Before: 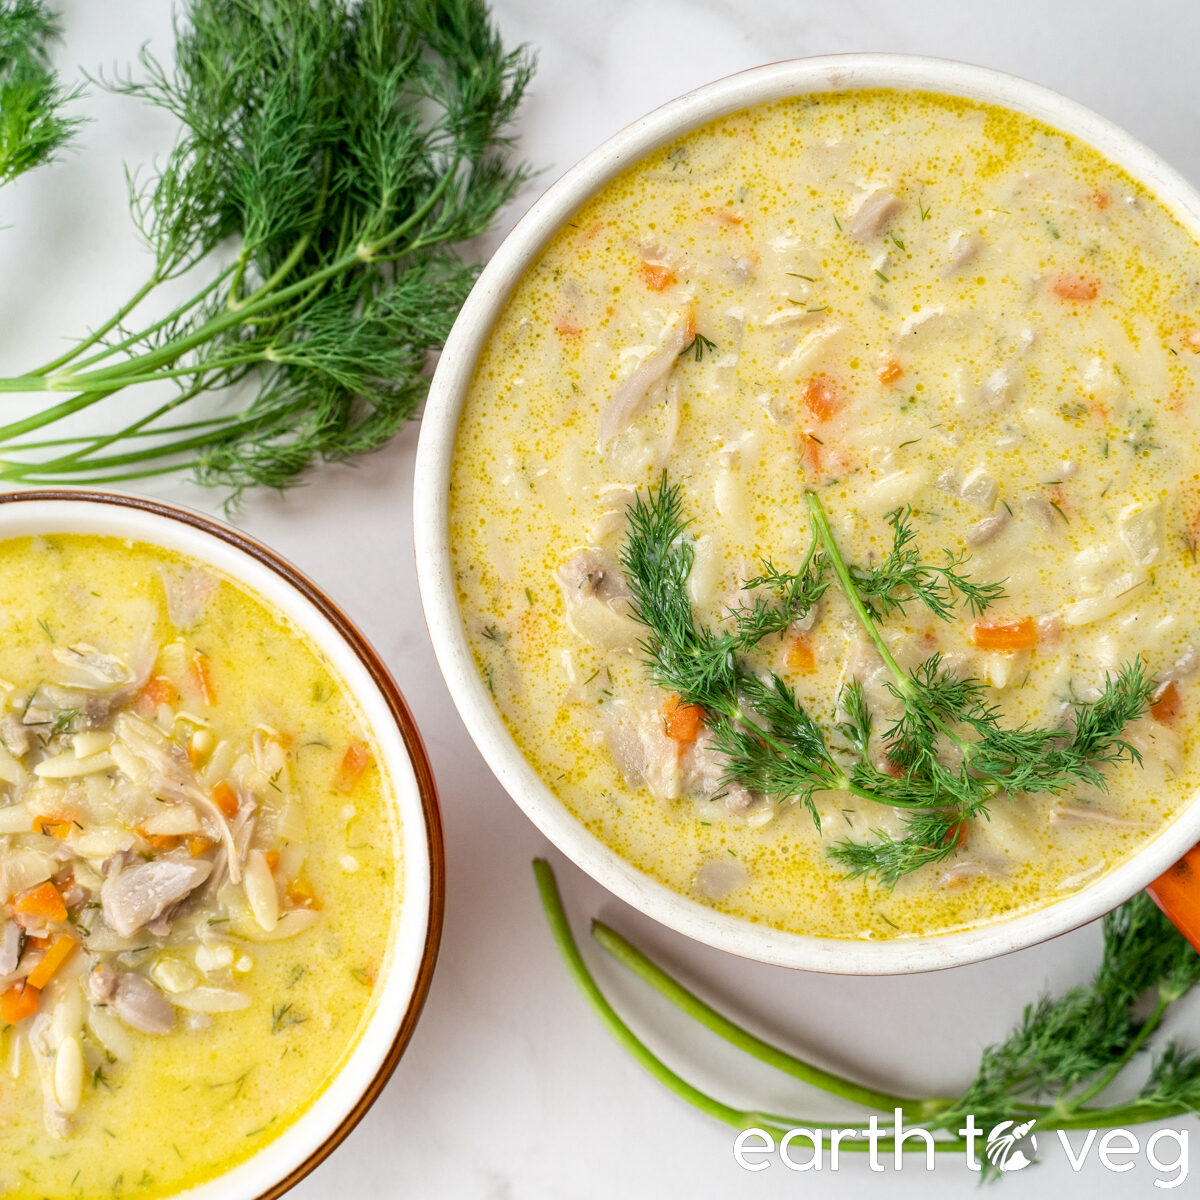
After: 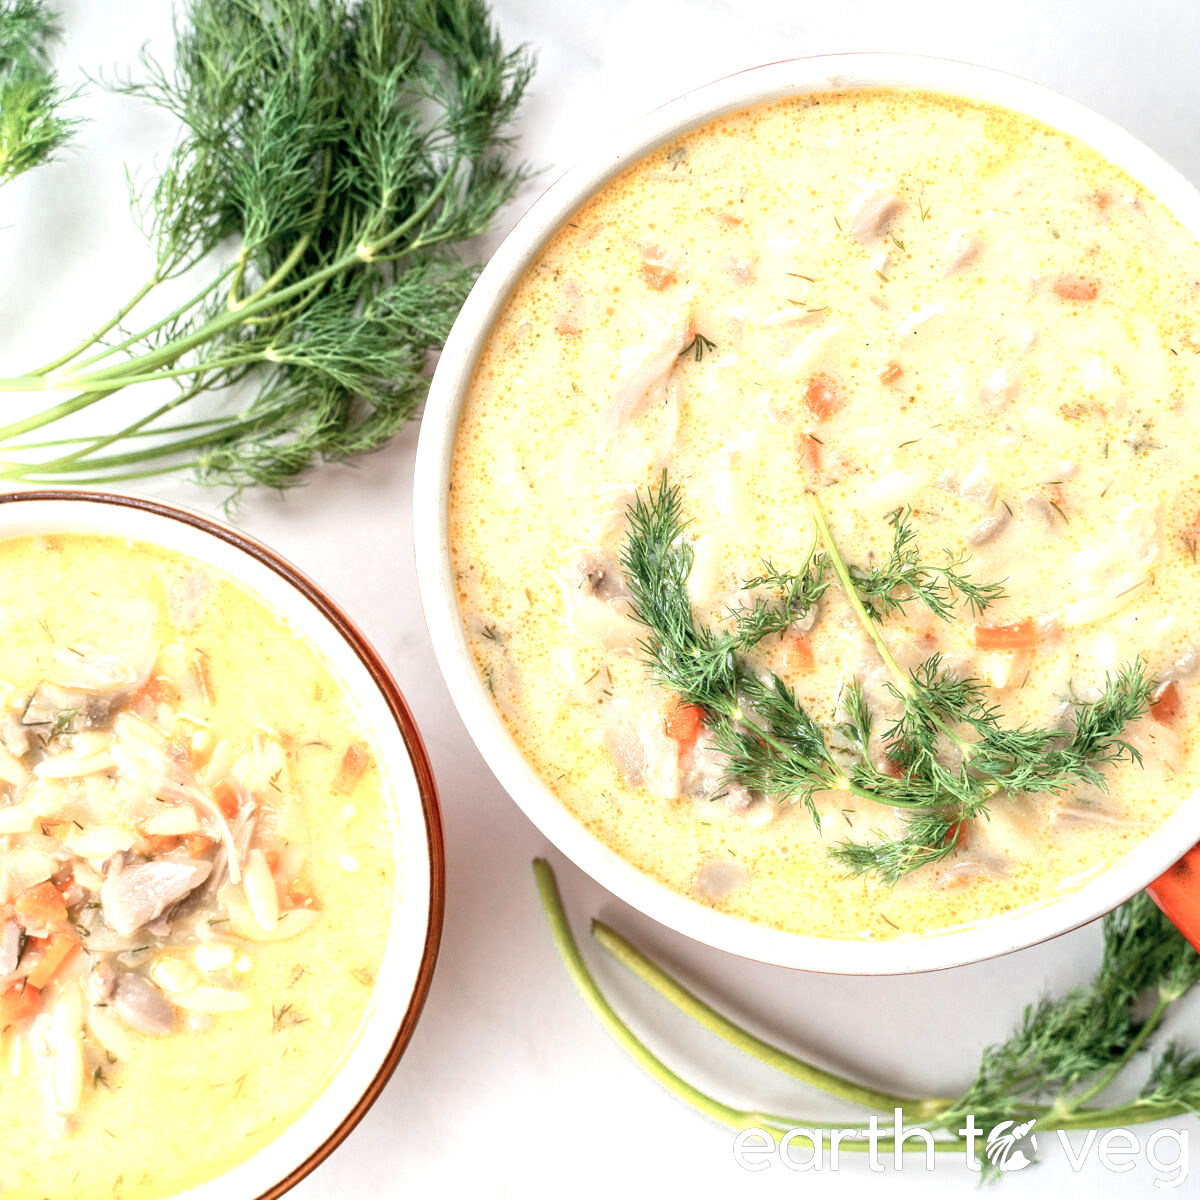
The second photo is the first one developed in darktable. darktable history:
exposure: black level correction 0.001, exposure 0.5 EV, compensate exposure bias true, compensate highlight preservation false
color zones: curves: ch0 [(0, 0.473) (0.001, 0.473) (0.226, 0.548) (0.4, 0.589) (0.525, 0.54) (0.728, 0.403) (0.999, 0.473) (1, 0.473)]; ch1 [(0, 0.619) (0.001, 0.619) (0.234, 0.388) (0.4, 0.372) (0.528, 0.422) (0.732, 0.53) (0.999, 0.619) (1, 0.619)]; ch2 [(0, 0.547) (0.001, 0.547) (0.226, 0.45) (0.4, 0.525) (0.525, 0.585) (0.8, 0.511) (0.999, 0.547) (1, 0.547)]
